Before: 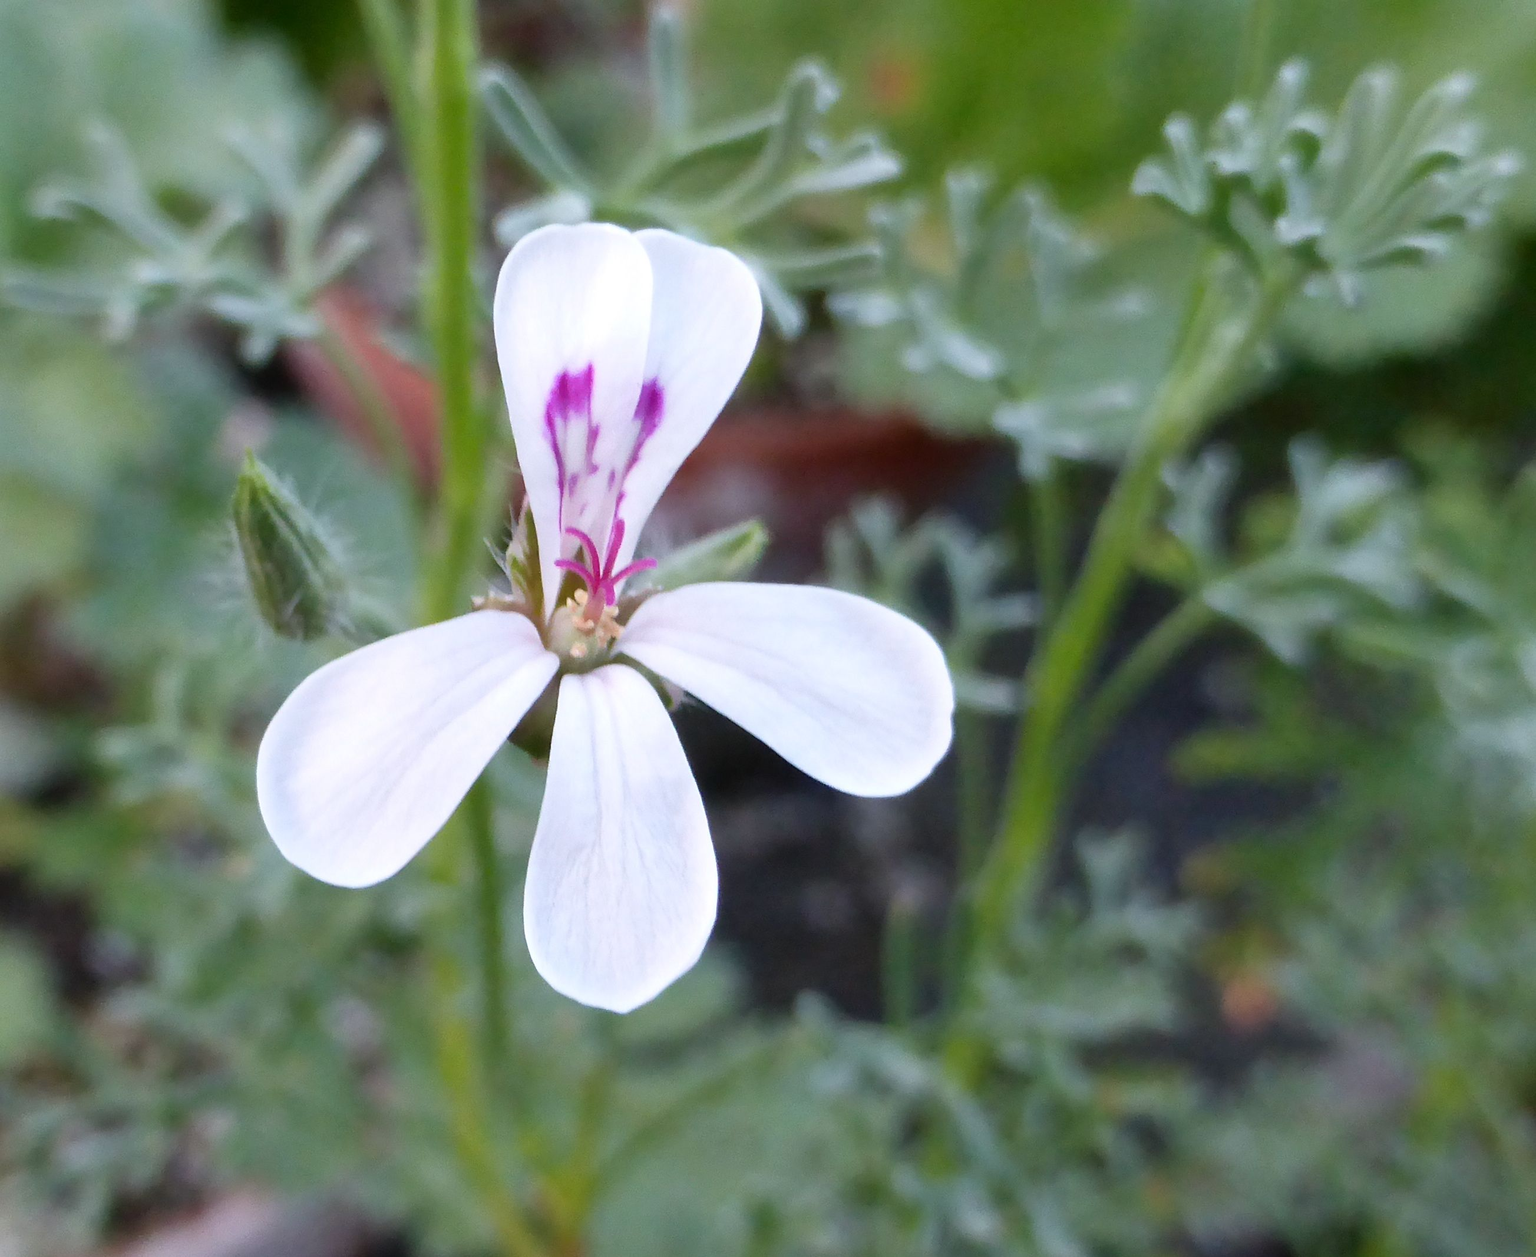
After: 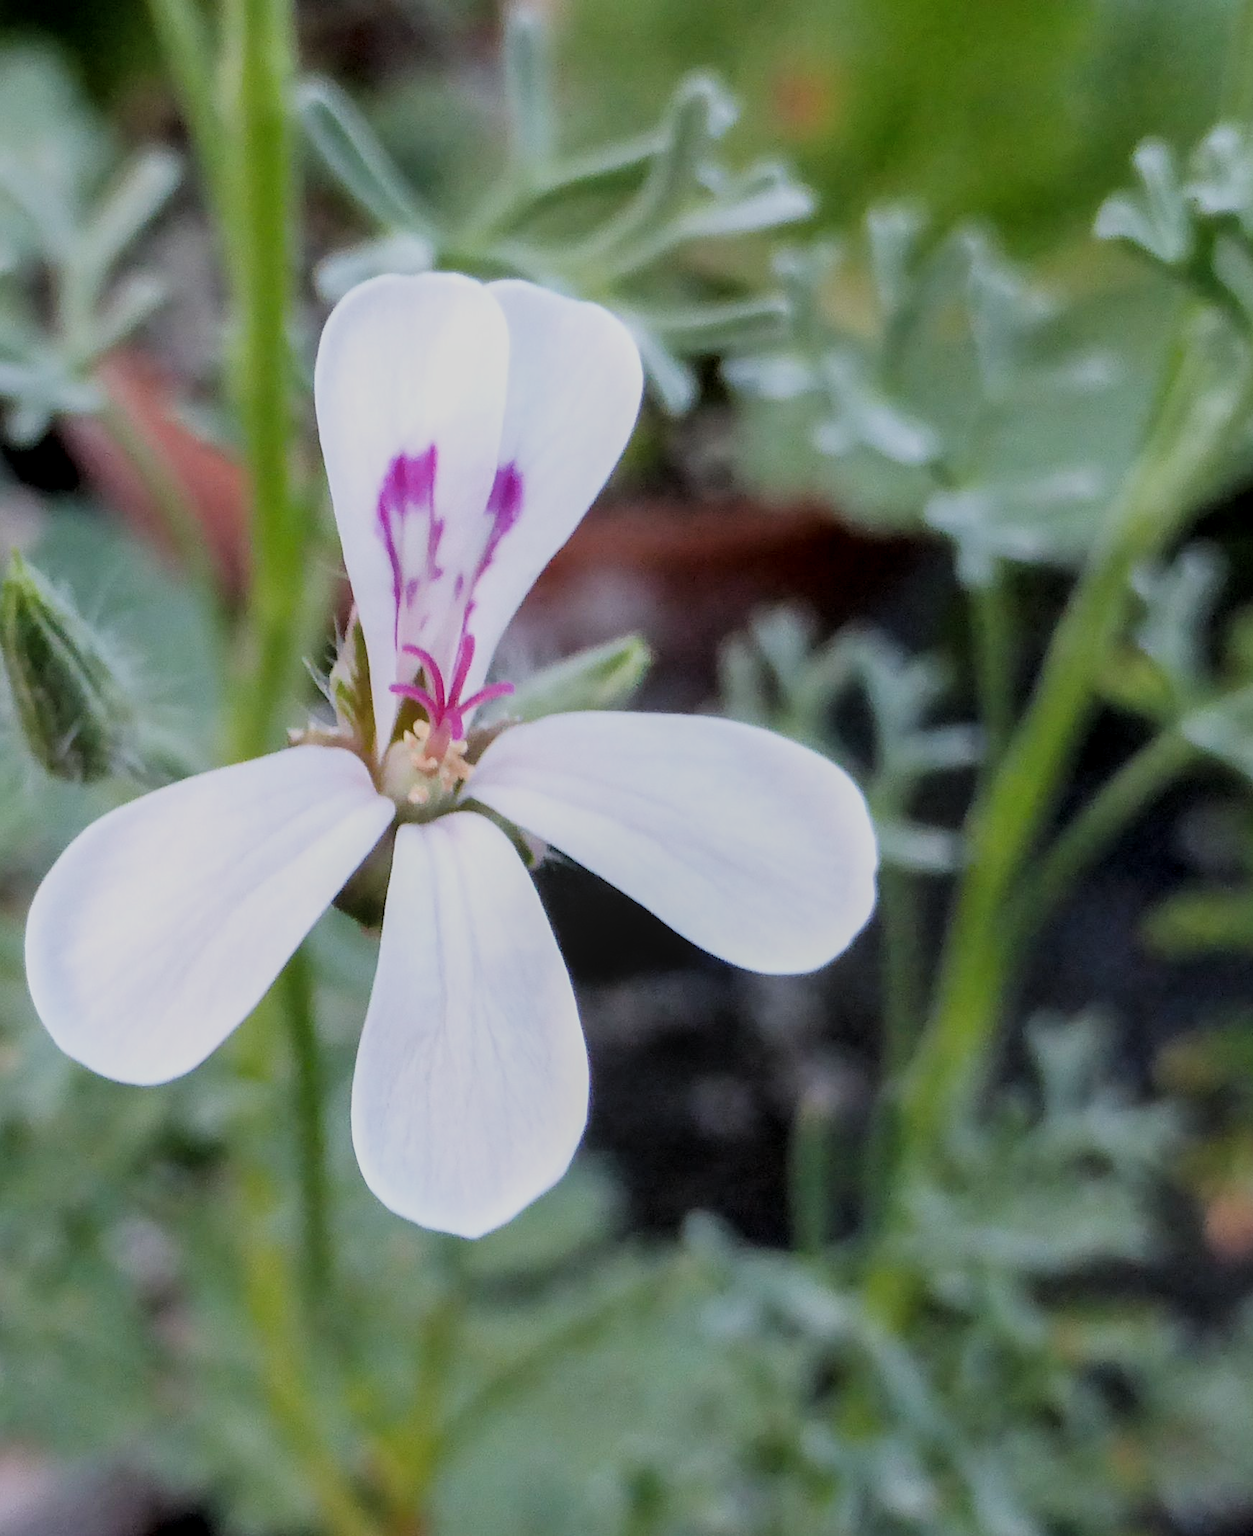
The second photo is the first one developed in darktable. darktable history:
crop: left 15.388%, right 17.827%
local contrast: on, module defaults
filmic rgb: black relative exposure -7.21 EV, white relative exposure 5.36 EV, hardness 3.03, add noise in highlights 0.001, color science v3 (2019), use custom middle-gray values true, contrast in highlights soft
